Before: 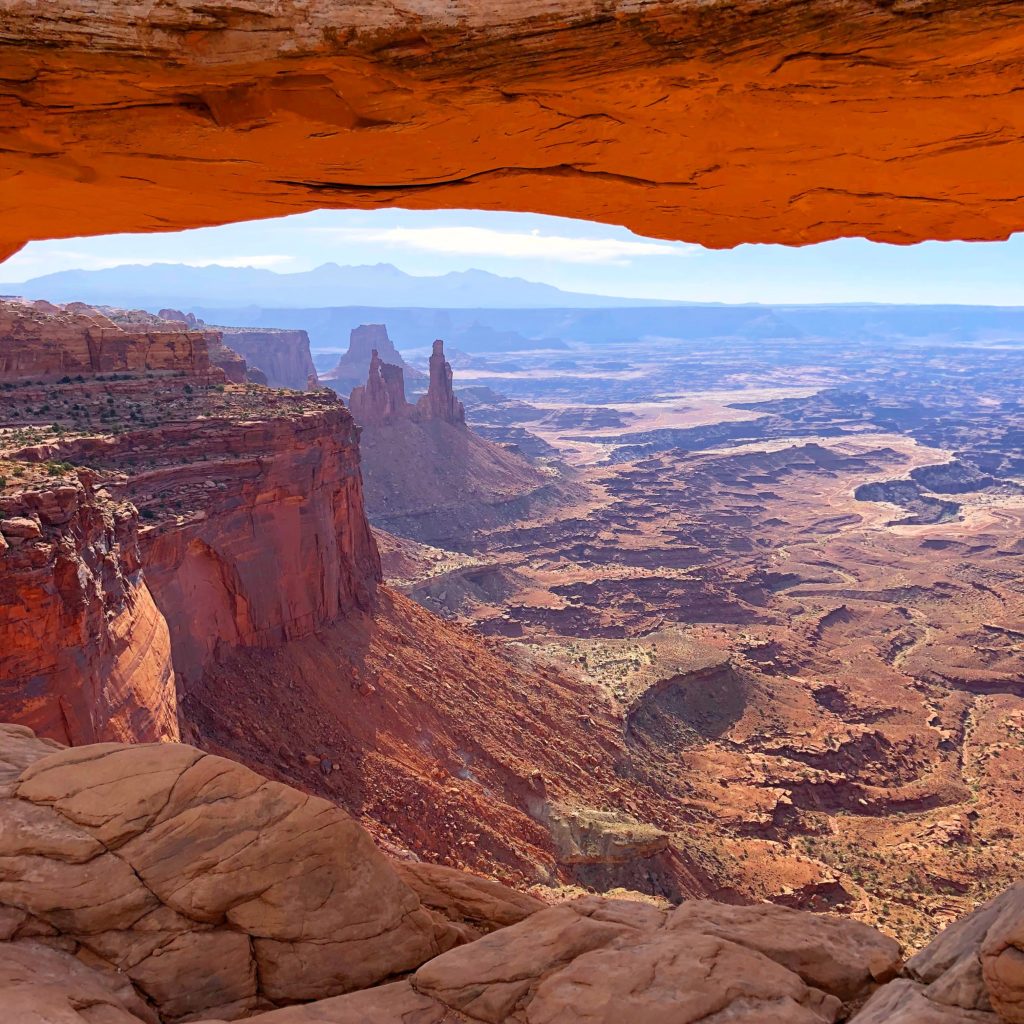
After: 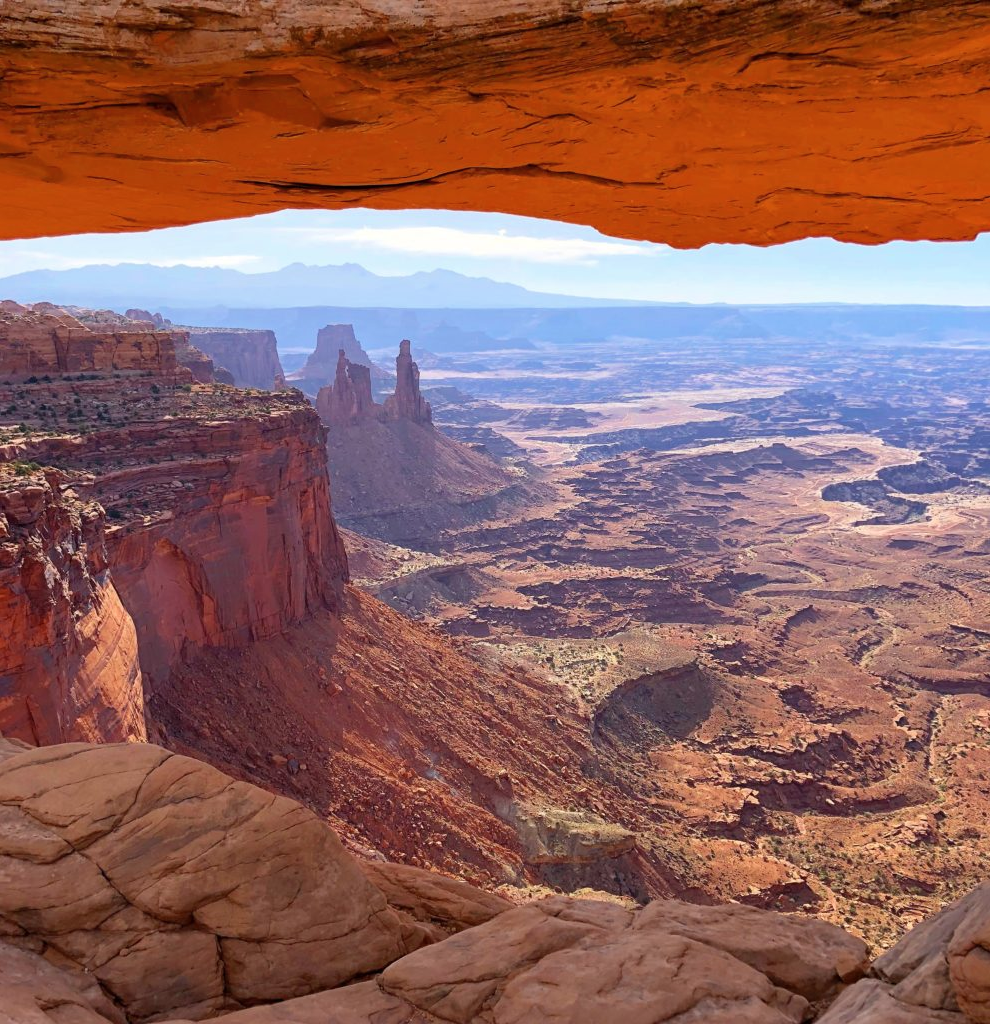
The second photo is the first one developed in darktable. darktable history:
contrast brightness saturation: saturation -0.04
tone equalizer: on, module defaults
crop and rotate: left 3.238%
white balance: emerald 1
